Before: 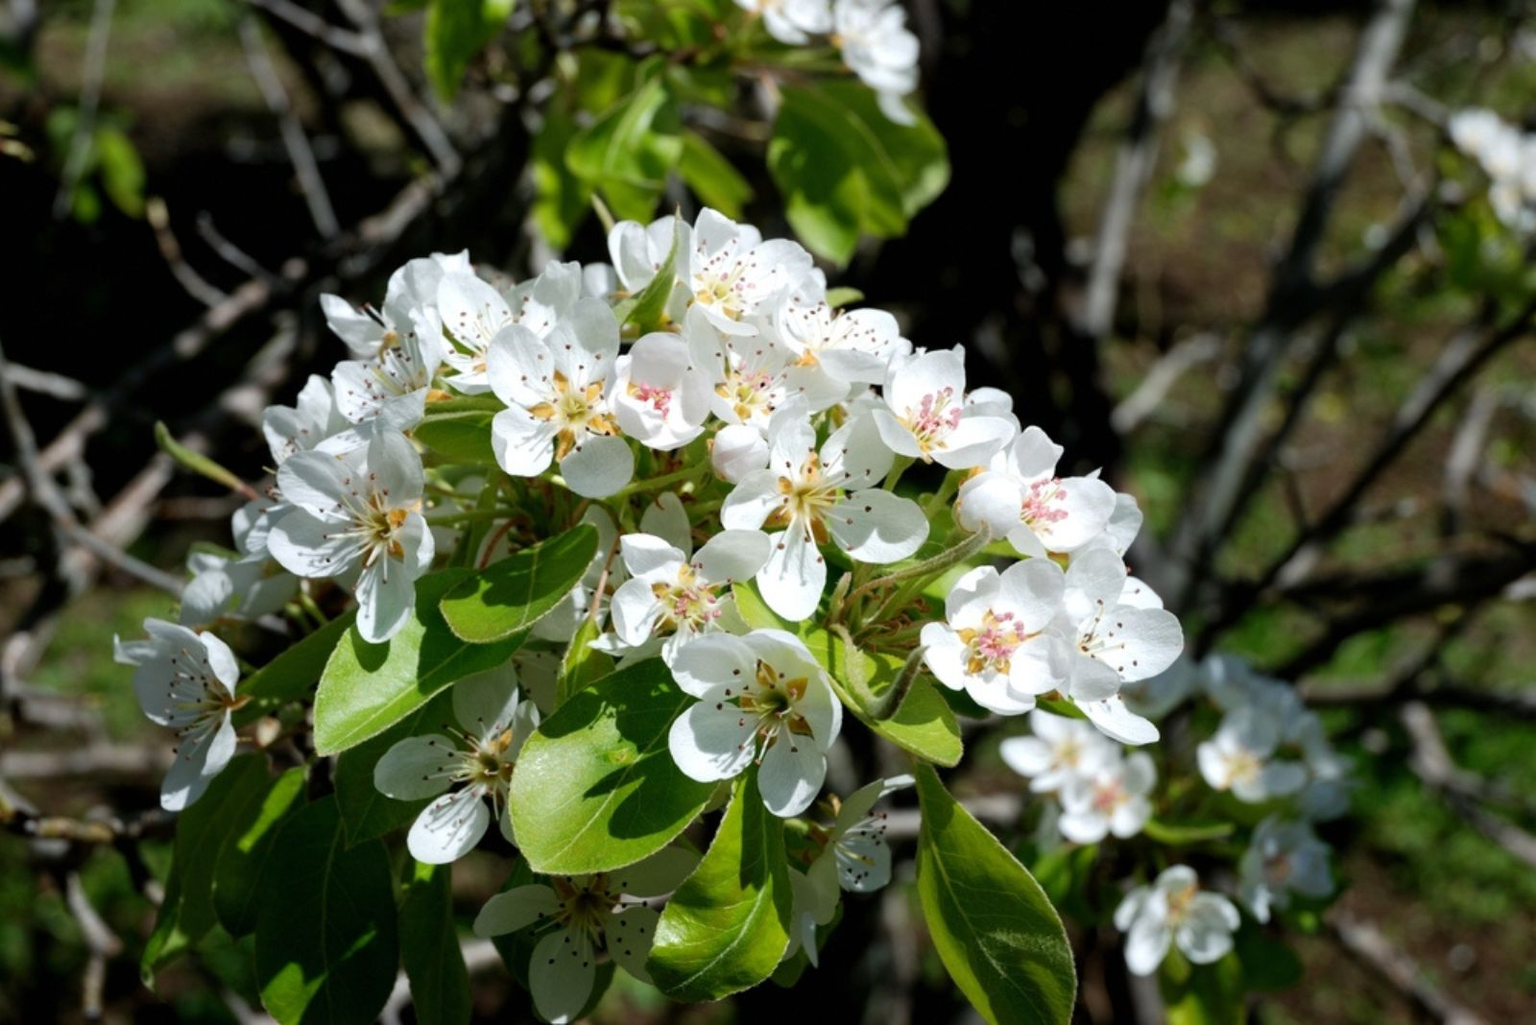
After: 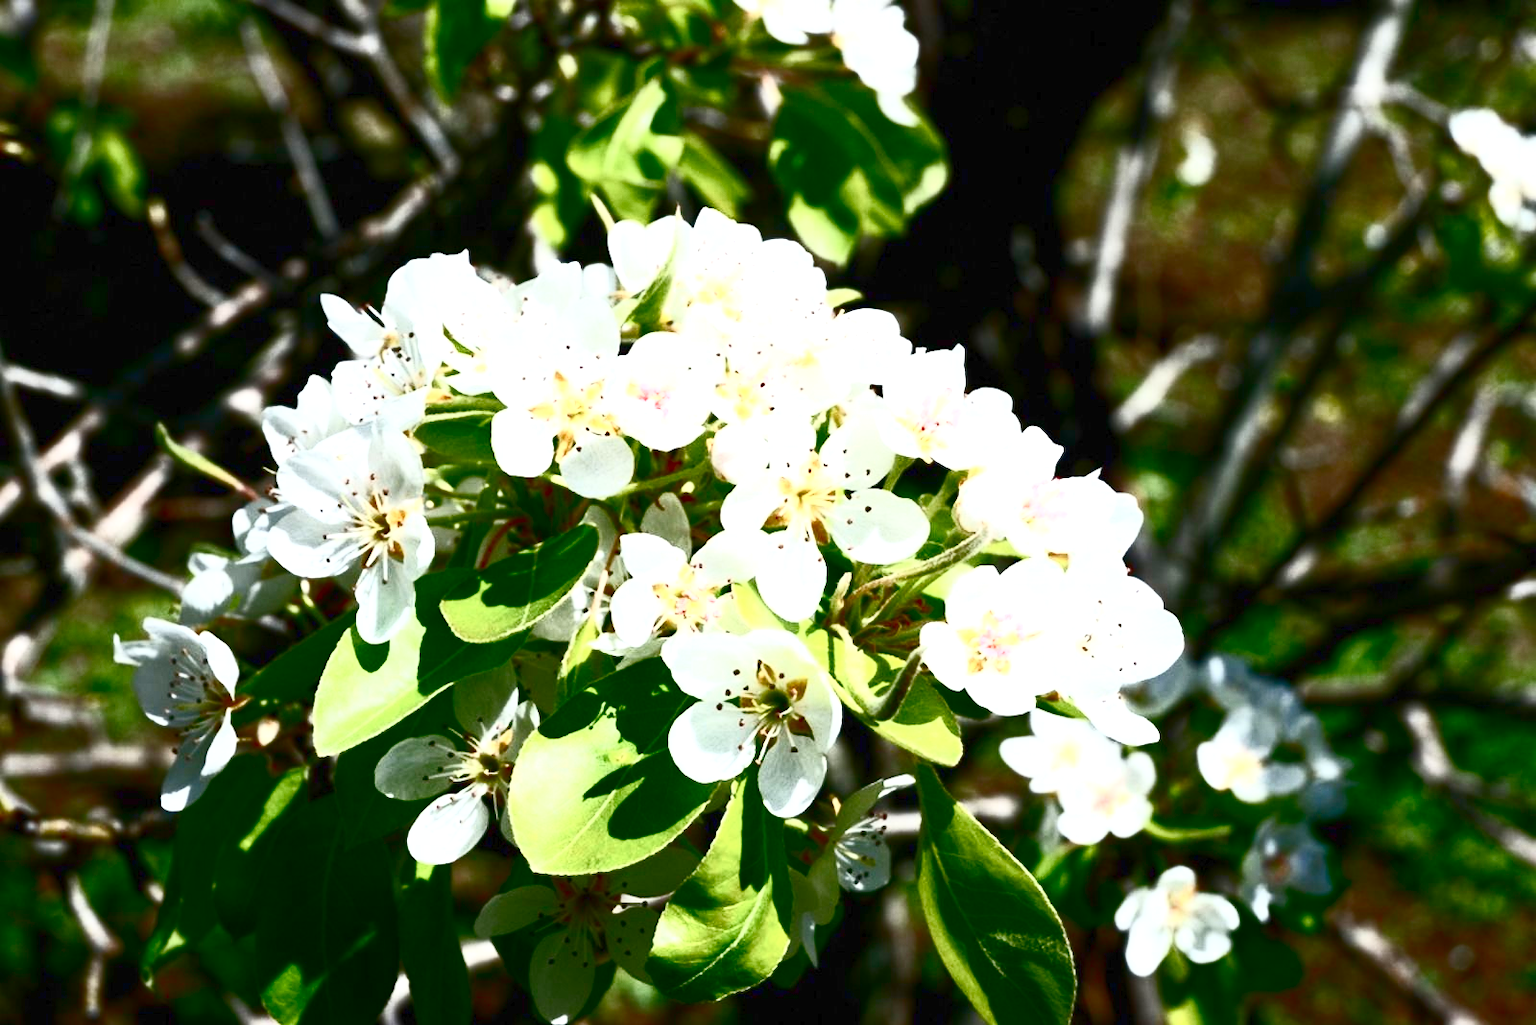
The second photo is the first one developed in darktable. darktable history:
contrast brightness saturation: contrast 0.938, brightness 0.203
levels: black 0.041%, levels [0, 0.397, 0.955]
